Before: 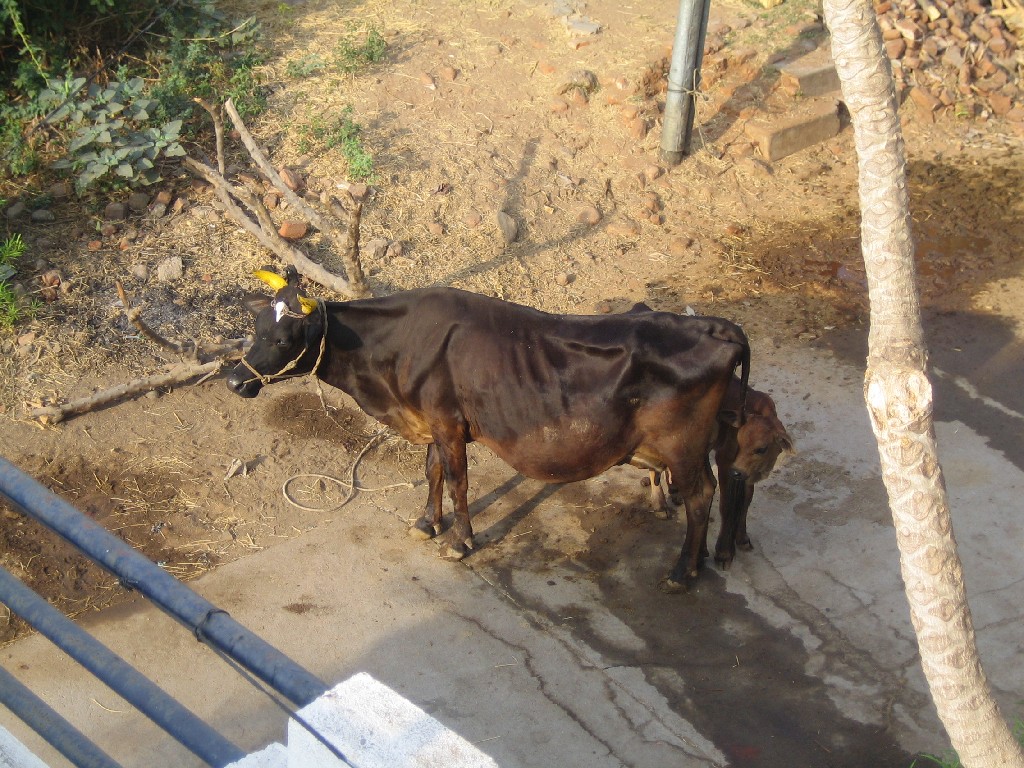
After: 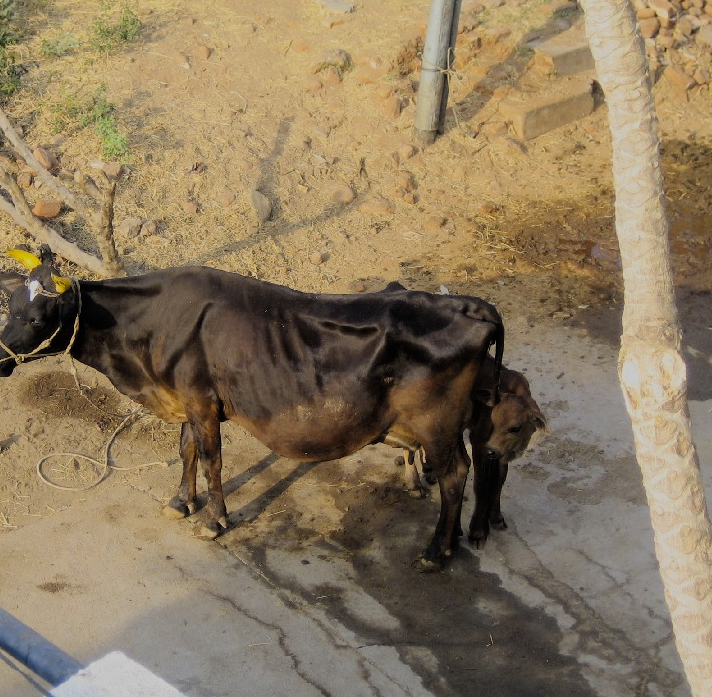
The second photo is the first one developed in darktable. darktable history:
crop and rotate: left 24.034%, top 2.838%, right 6.406%, bottom 6.299%
filmic rgb: black relative exposure -6.15 EV, white relative exposure 6.96 EV, hardness 2.23, color science v6 (2022)
color contrast: green-magenta contrast 0.8, blue-yellow contrast 1.1, unbound 0
